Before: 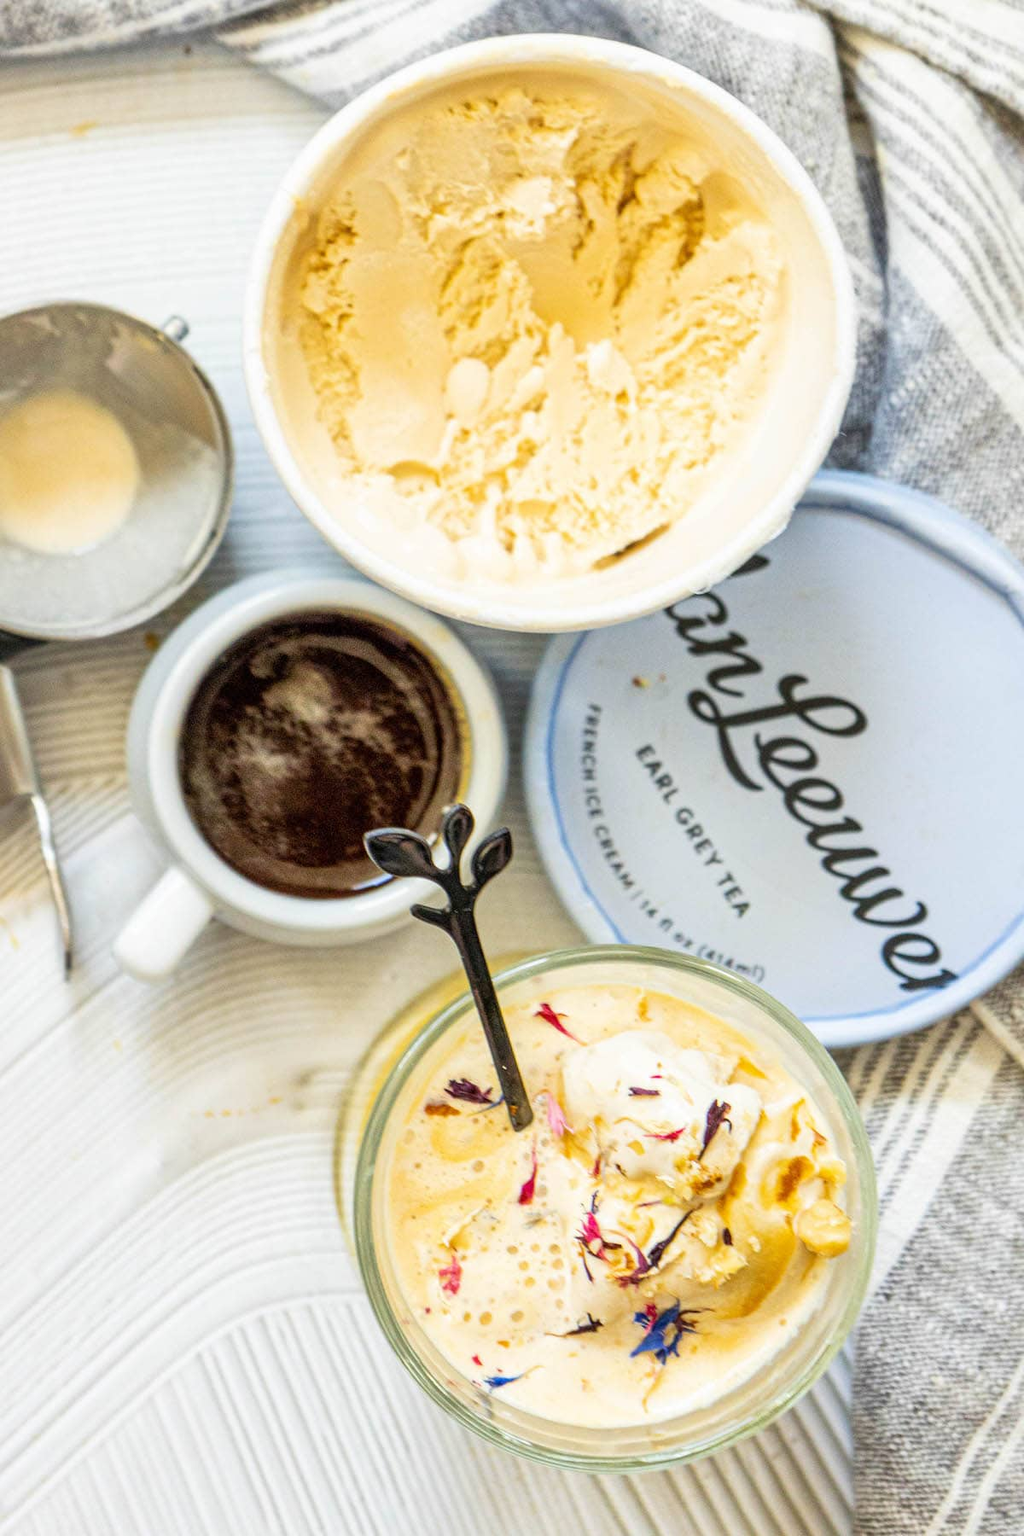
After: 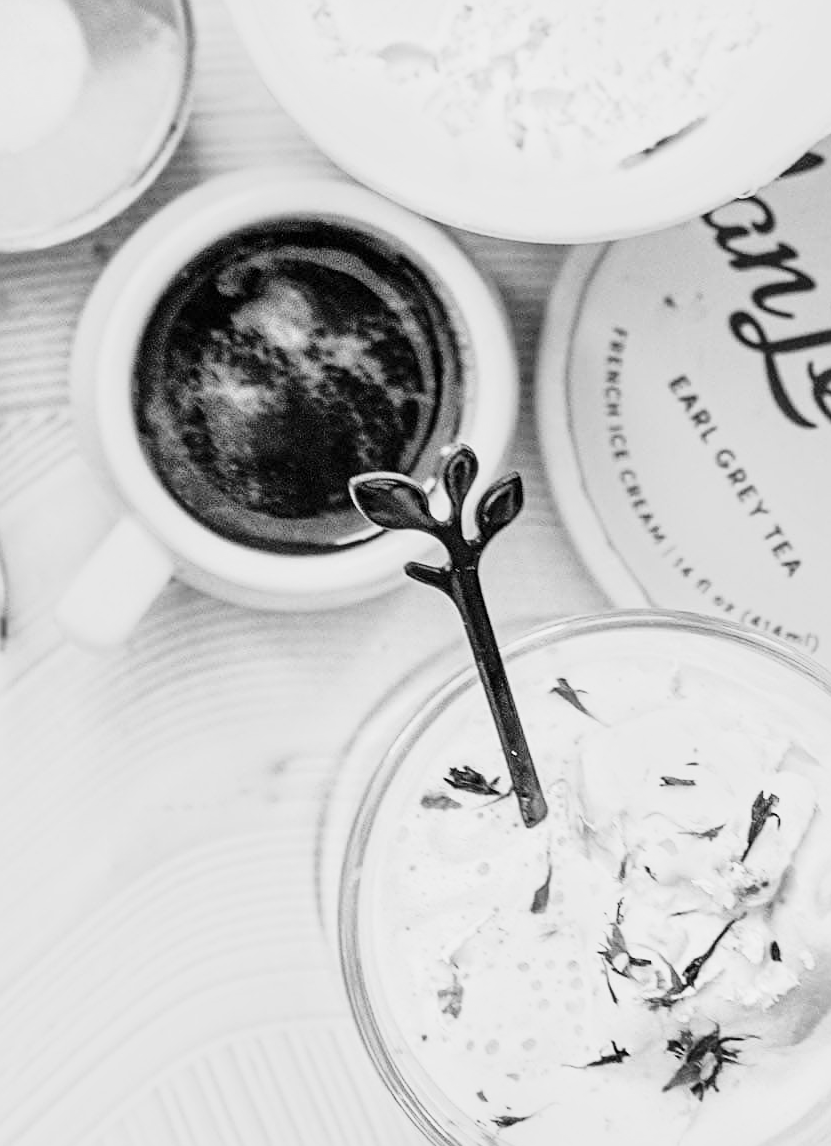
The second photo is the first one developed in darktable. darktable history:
base curve: curves: ch0 [(0, 0) (0.028, 0.03) (0.121, 0.232) (0.46, 0.748) (0.859, 0.968) (1, 1)], preserve colors none
monochrome: a 26.22, b 42.67, size 0.8
sharpen: on, module defaults
crop: left 6.488%, top 27.668%, right 24.183%, bottom 8.656%
